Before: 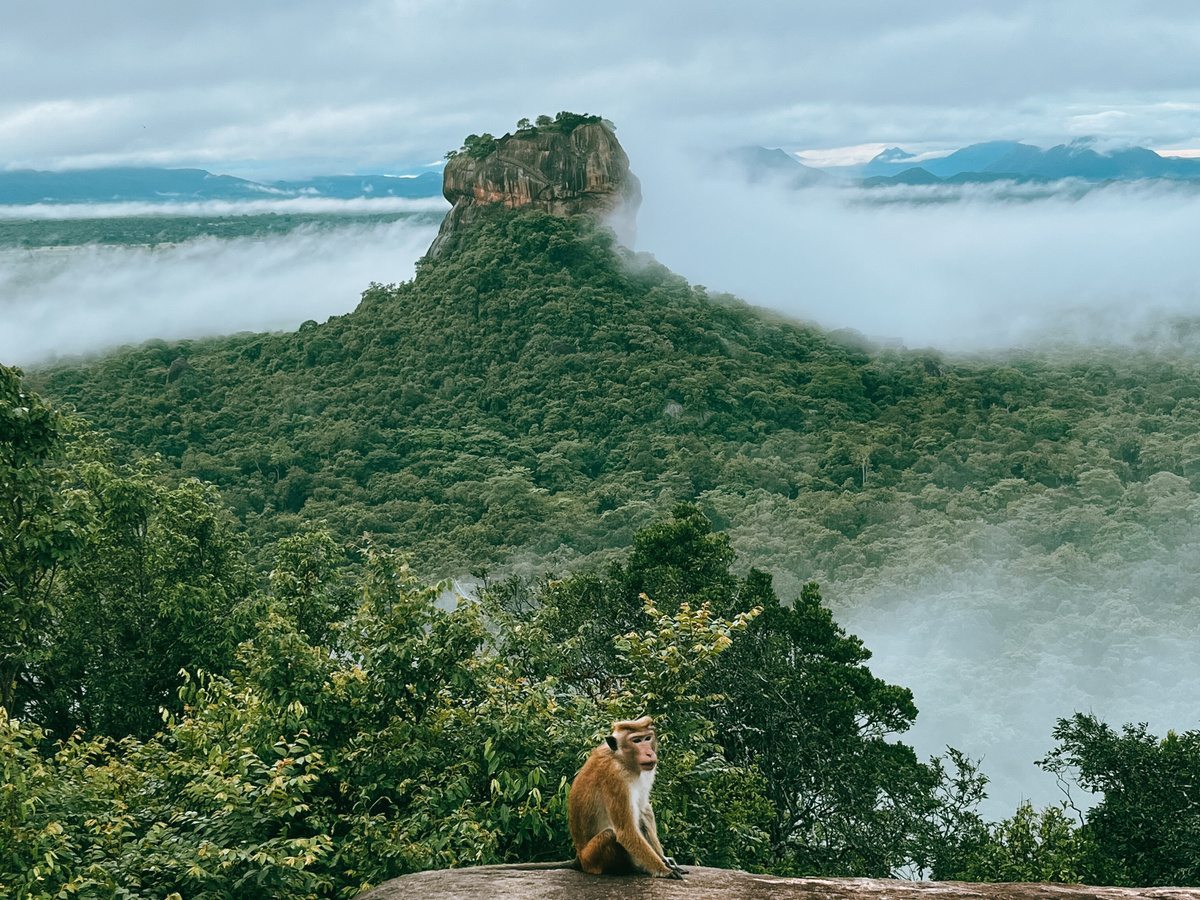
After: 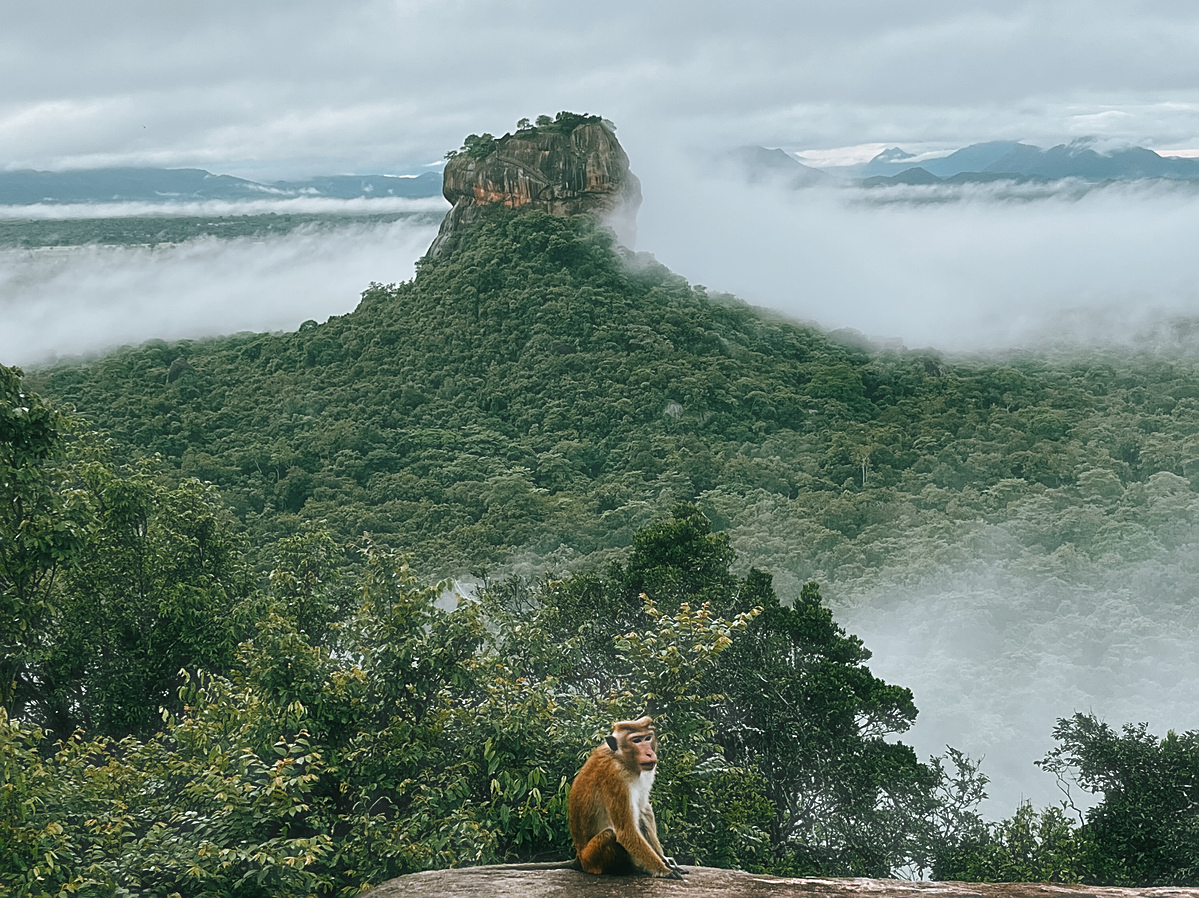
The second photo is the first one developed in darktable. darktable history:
sharpen: on, module defaults
color zones: curves: ch0 [(0, 0.48) (0.209, 0.398) (0.305, 0.332) (0.429, 0.493) (0.571, 0.5) (0.714, 0.5) (0.857, 0.5) (1, 0.48)]; ch1 [(0, 0.633) (0.143, 0.586) (0.286, 0.489) (0.429, 0.448) (0.571, 0.31) (0.714, 0.335) (0.857, 0.492) (1, 0.633)]; ch2 [(0, 0.448) (0.143, 0.498) (0.286, 0.5) (0.429, 0.5) (0.571, 0.5) (0.714, 0.5) (0.857, 0.5) (1, 0.448)]
haze removal: strength -0.11, compatibility mode true, adaptive false
crop: top 0.044%, bottom 0.12%
